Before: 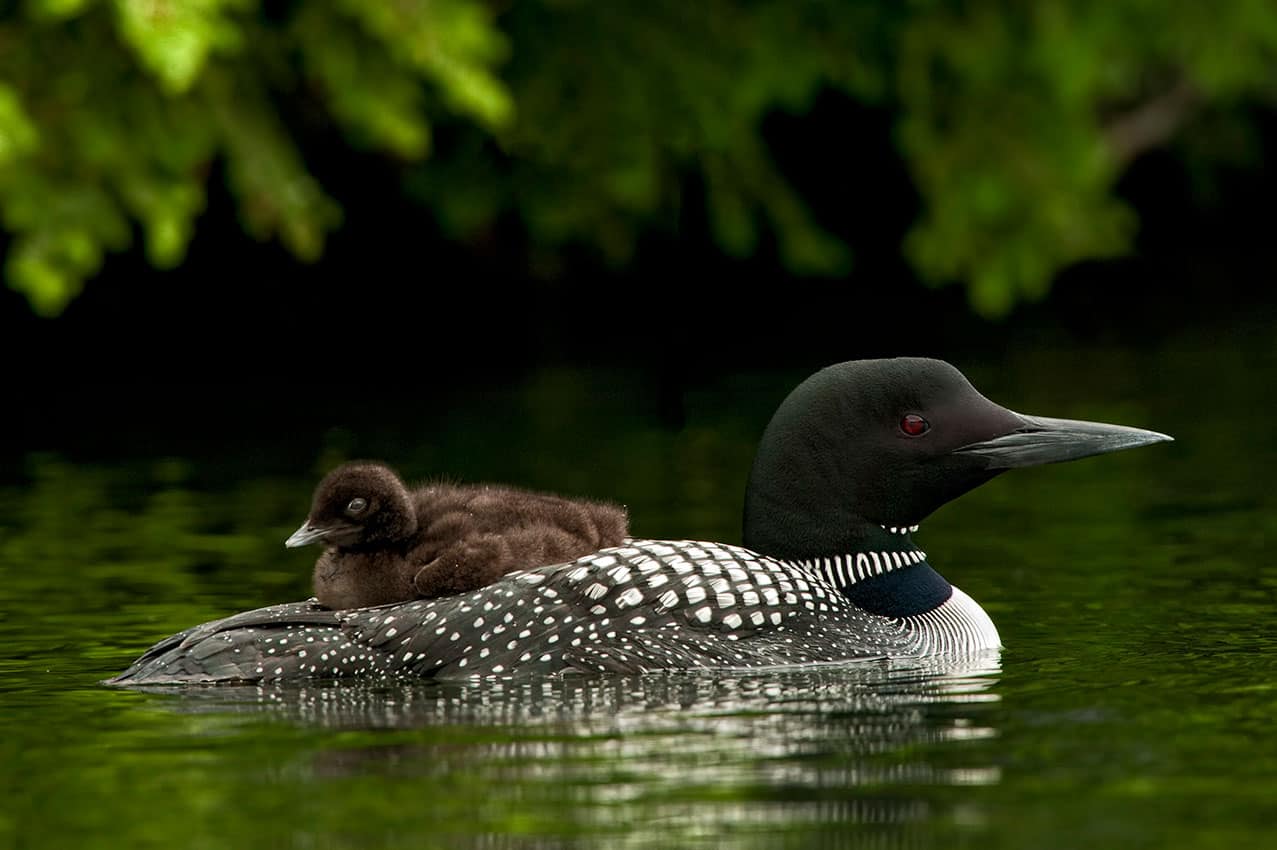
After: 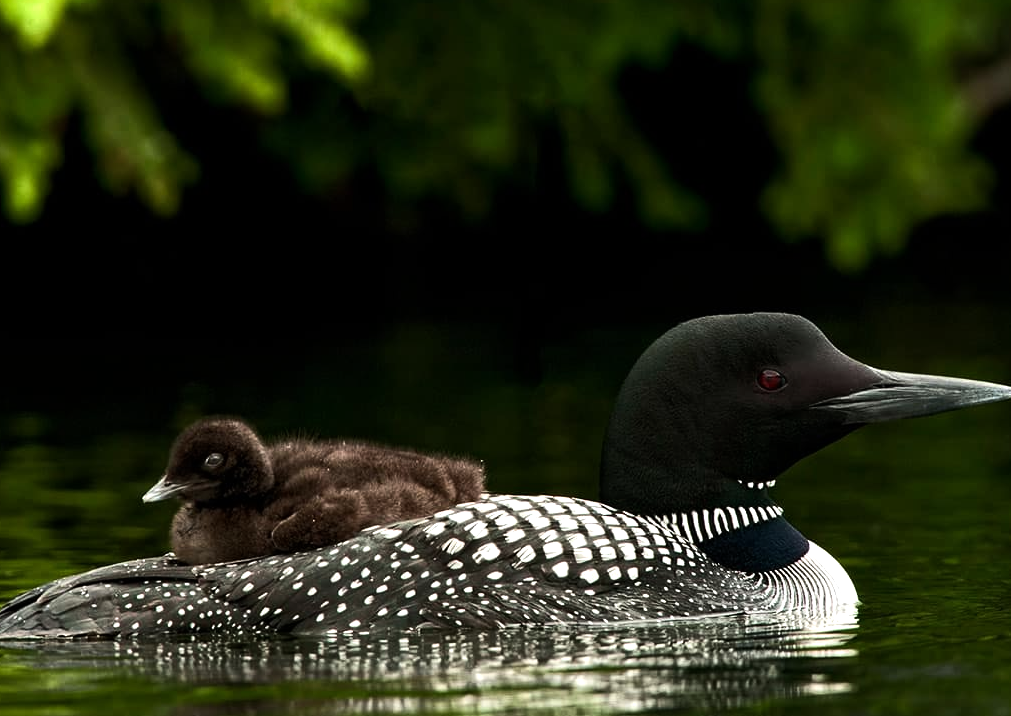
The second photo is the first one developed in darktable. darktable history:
tone equalizer: -8 EV -0.75 EV, -7 EV -0.7 EV, -6 EV -0.6 EV, -5 EV -0.4 EV, -3 EV 0.4 EV, -2 EV 0.6 EV, -1 EV 0.7 EV, +0 EV 0.75 EV, edges refinement/feathering 500, mask exposure compensation -1.57 EV, preserve details no
crop: left 11.225%, top 5.381%, right 9.565%, bottom 10.314%
